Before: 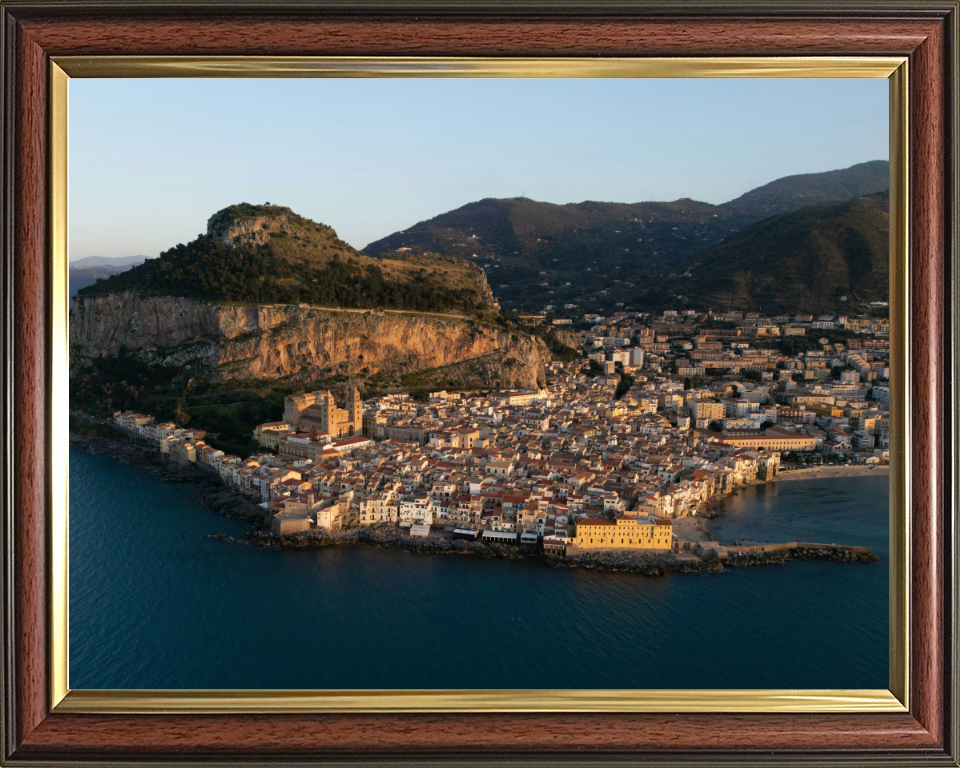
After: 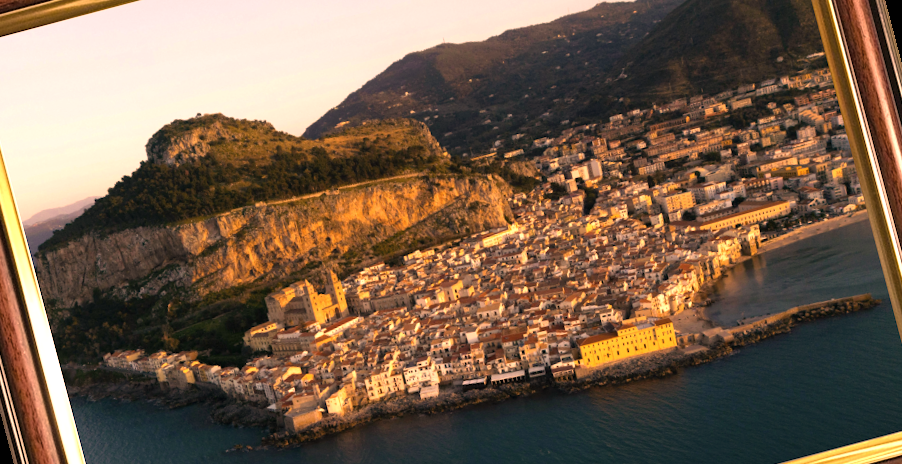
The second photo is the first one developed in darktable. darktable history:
exposure: black level correction 0, exposure 0.5 EV, compensate exposure bias true, compensate highlight preservation false
color zones: curves: ch0 [(0, 0.5) (0.143, 0.52) (0.286, 0.5) (0.429, 0.5) (0.571, 0.5) (0.714, 0.5) (0.857, 0.5) (1, 0.5)]; ch1 [(0, 0.489) (0.155, 0.45) (0.286, 0.466) (0.429, 0.5) (0.571, 0.5) (0.714, 0.5) (0.857, 0.5) (1, 0.489)]
color correction: highlights a* 40, highlights b* 40, saturation 0.69
color balance rgb: linear chroma grading › global chroma 15%, perceptual saturation grading › global saturation 30%
rgb curve: curves: ch2 [(0, 0) (0.567, 0.512) (1, 1)], mode RGB, independent channels
rotate and perspective: rotation -14.8°, crop left 0.1, crop right 0.903, crop top 0.25, crop bottom 0.748
crop and rotate: top 2.479%, bottom 3.018%
